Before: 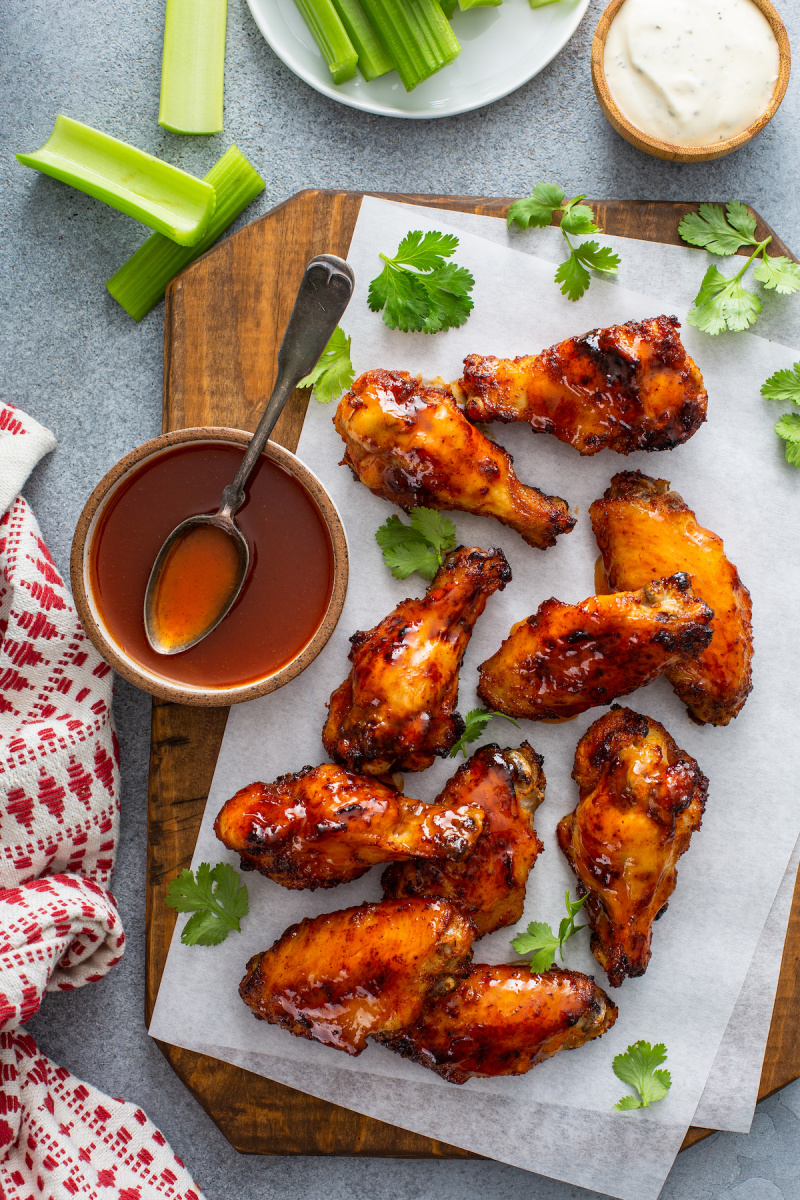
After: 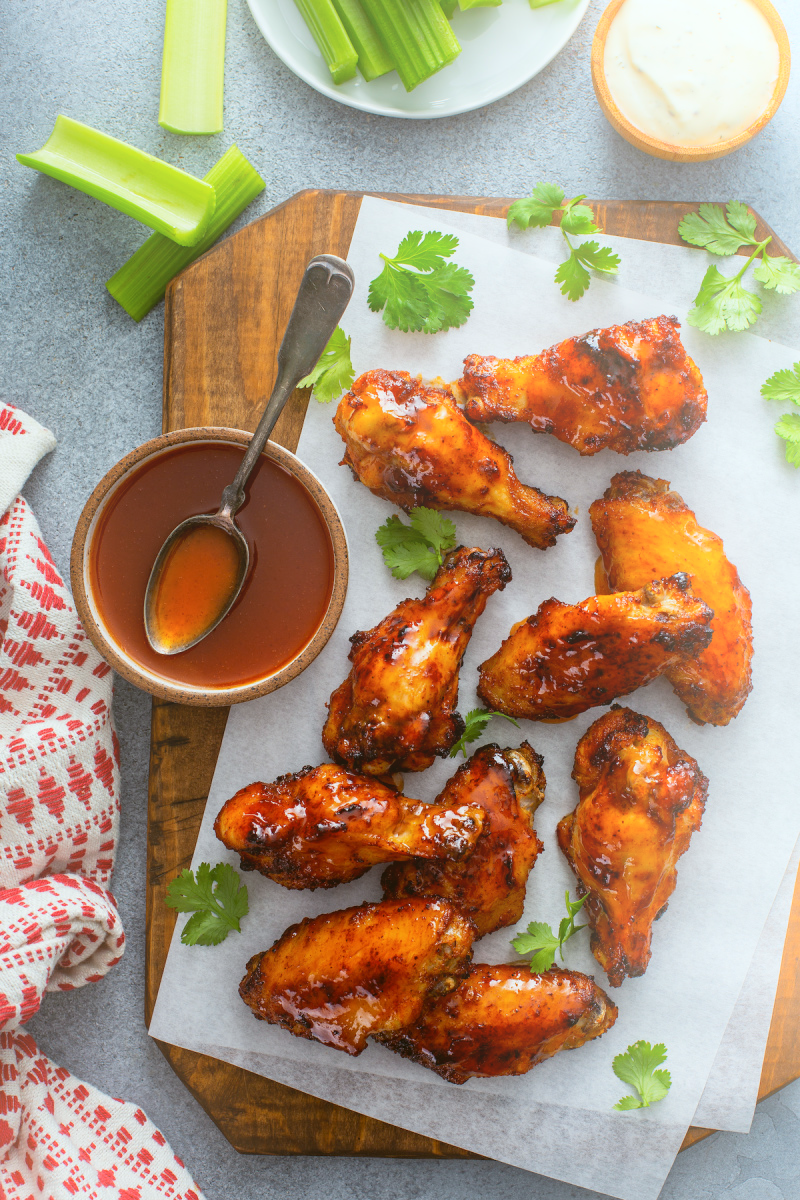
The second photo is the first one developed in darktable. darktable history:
bloom: on, module defaults
color balance: lift [1.004, 1.002, 1.002, 0.998], gamma [1, 1.007, 1.002, 0.993], gain [1, 0.977, 1.013, 1.023], contrast -3.64%
